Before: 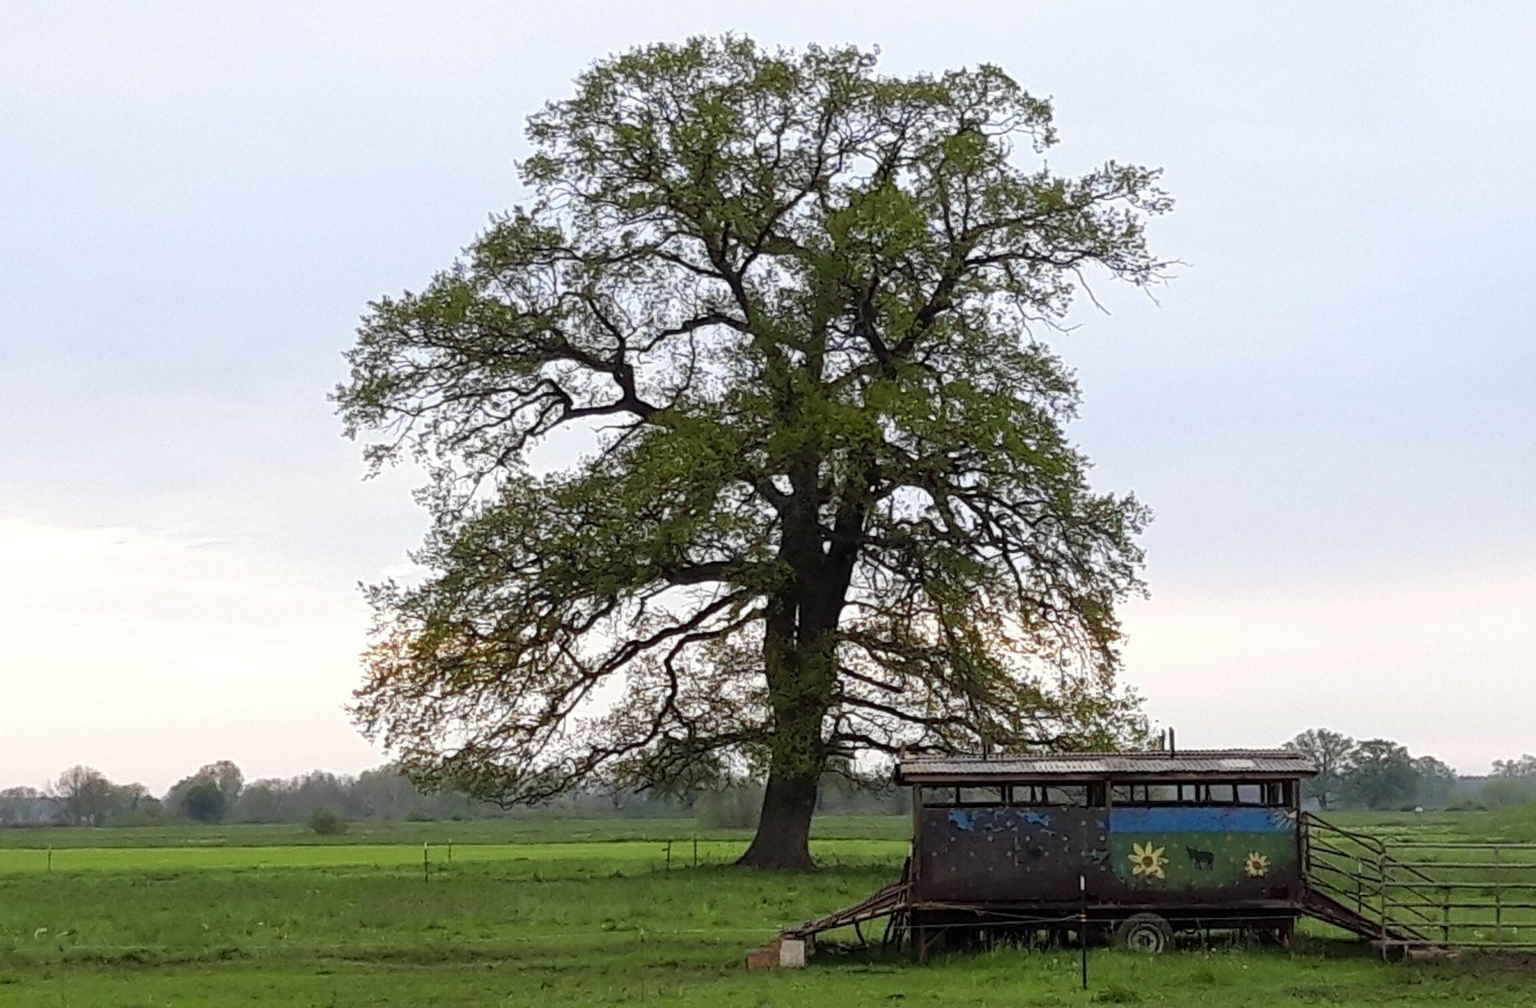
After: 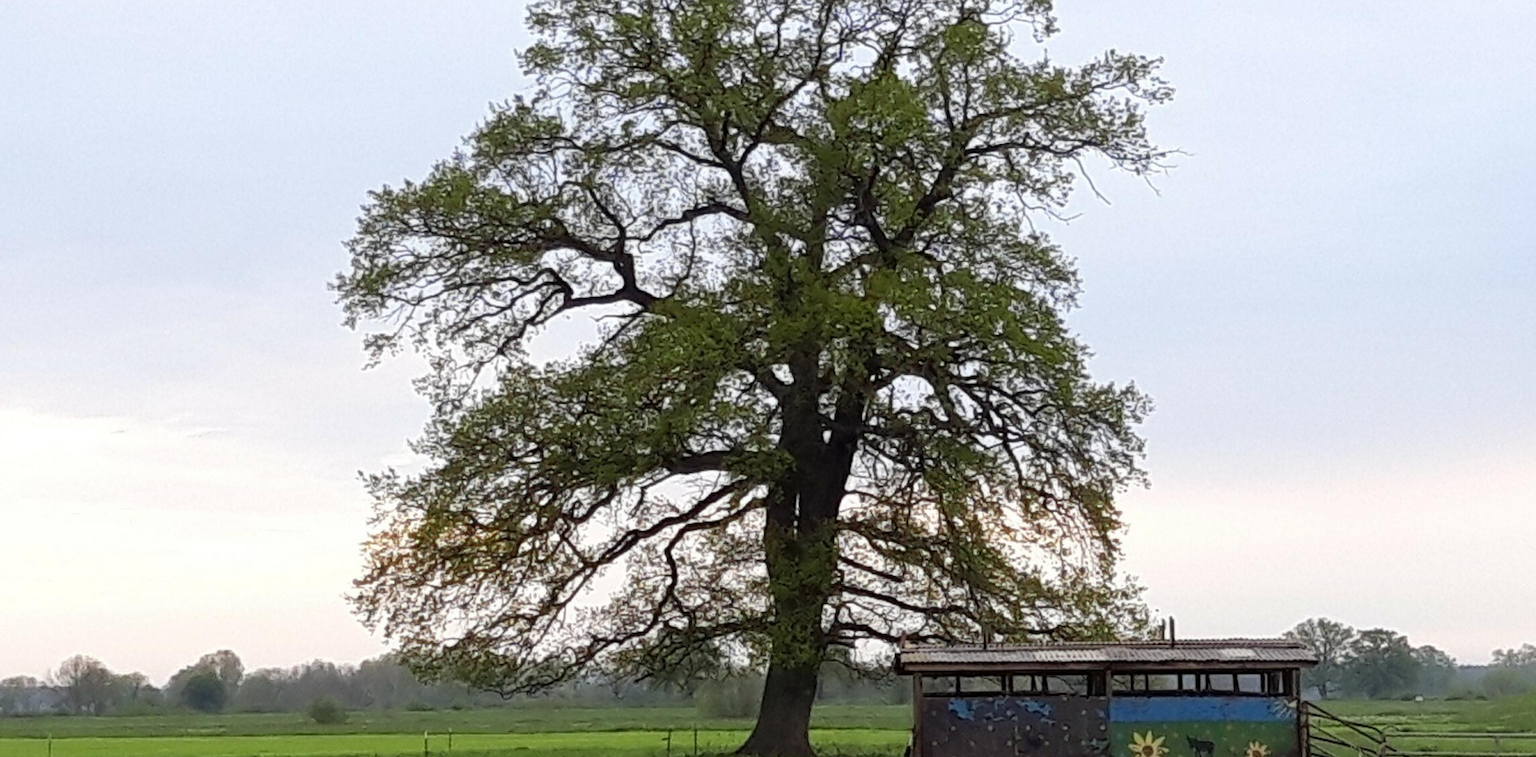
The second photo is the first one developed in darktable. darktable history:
crop: top 11.017%, bottom 13.873%
